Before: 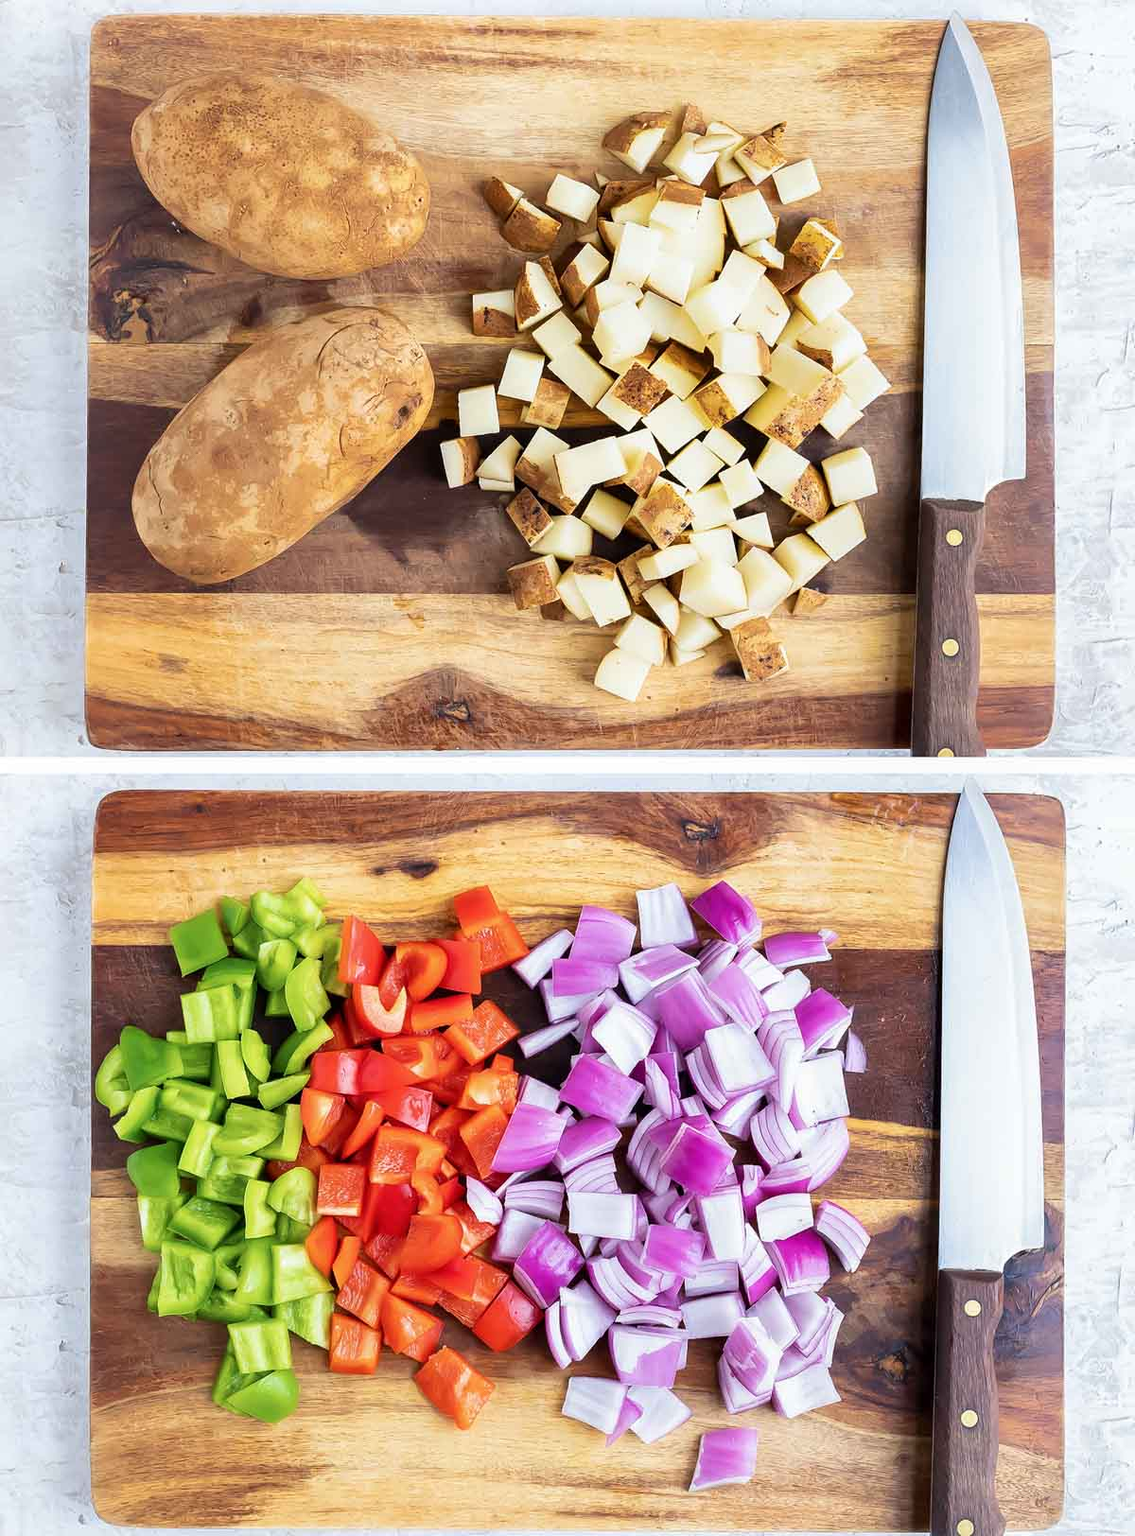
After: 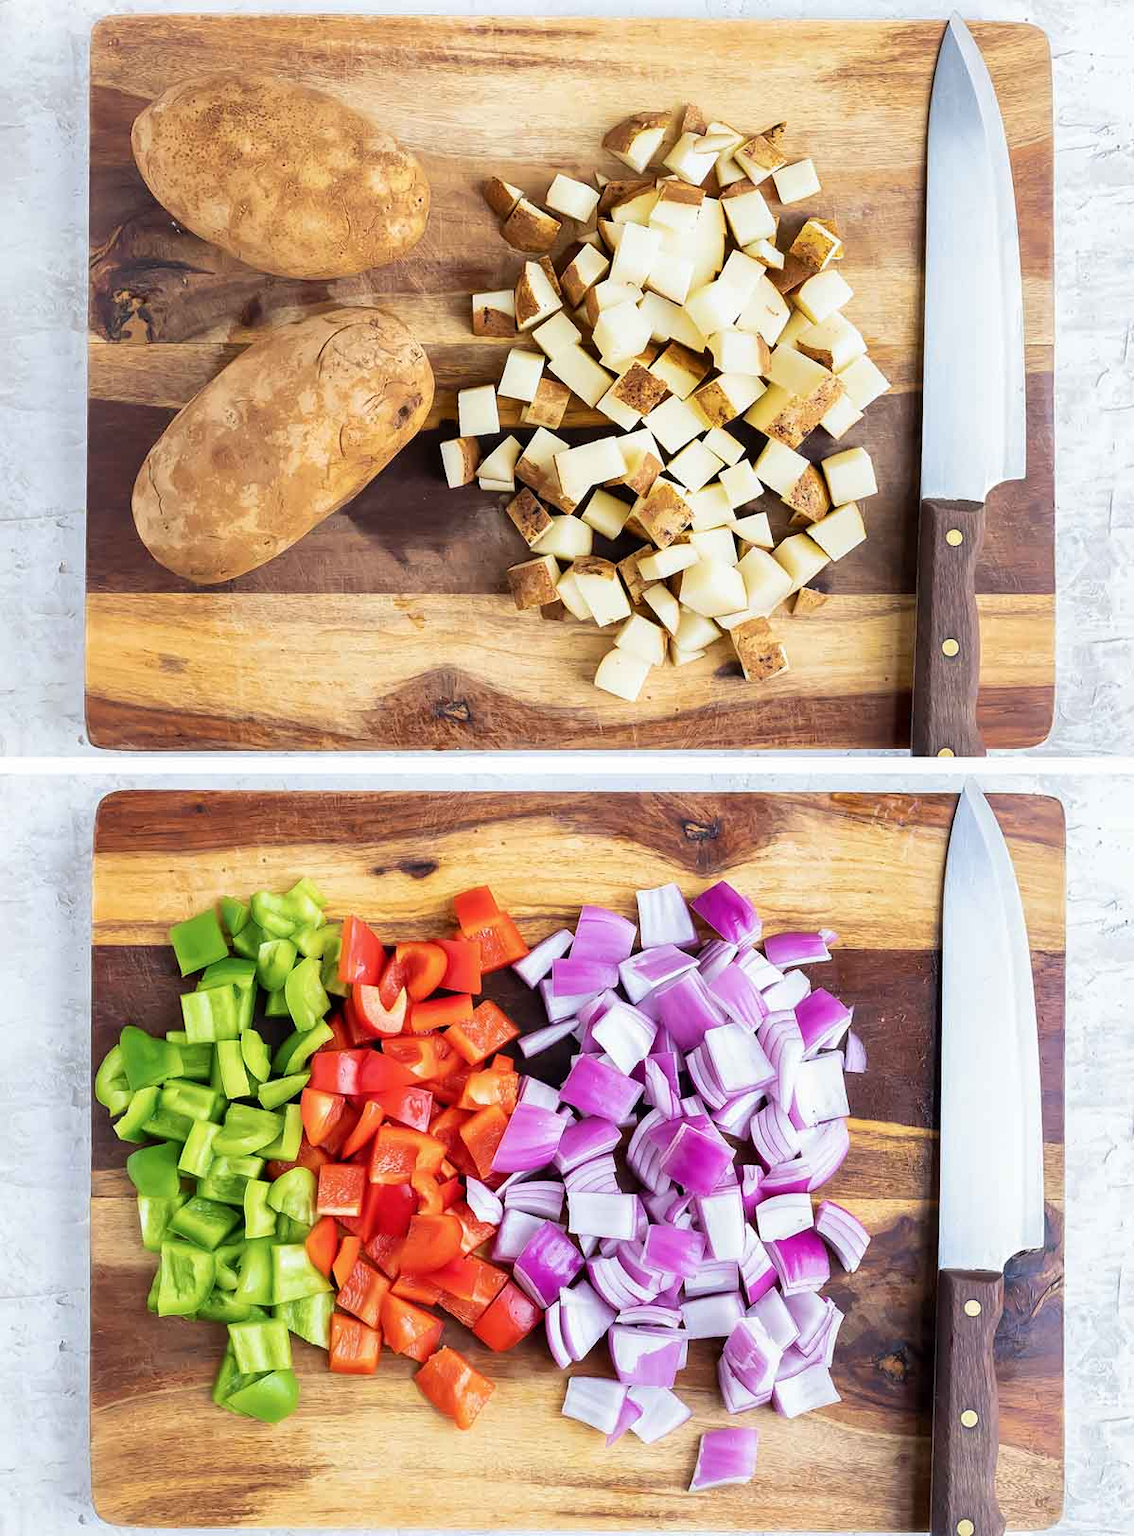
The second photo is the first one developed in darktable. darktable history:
shadows and highlights: radius 329.76, shadows 54.18, highlights -99.05, compress 94.28%, soften with gaussian
